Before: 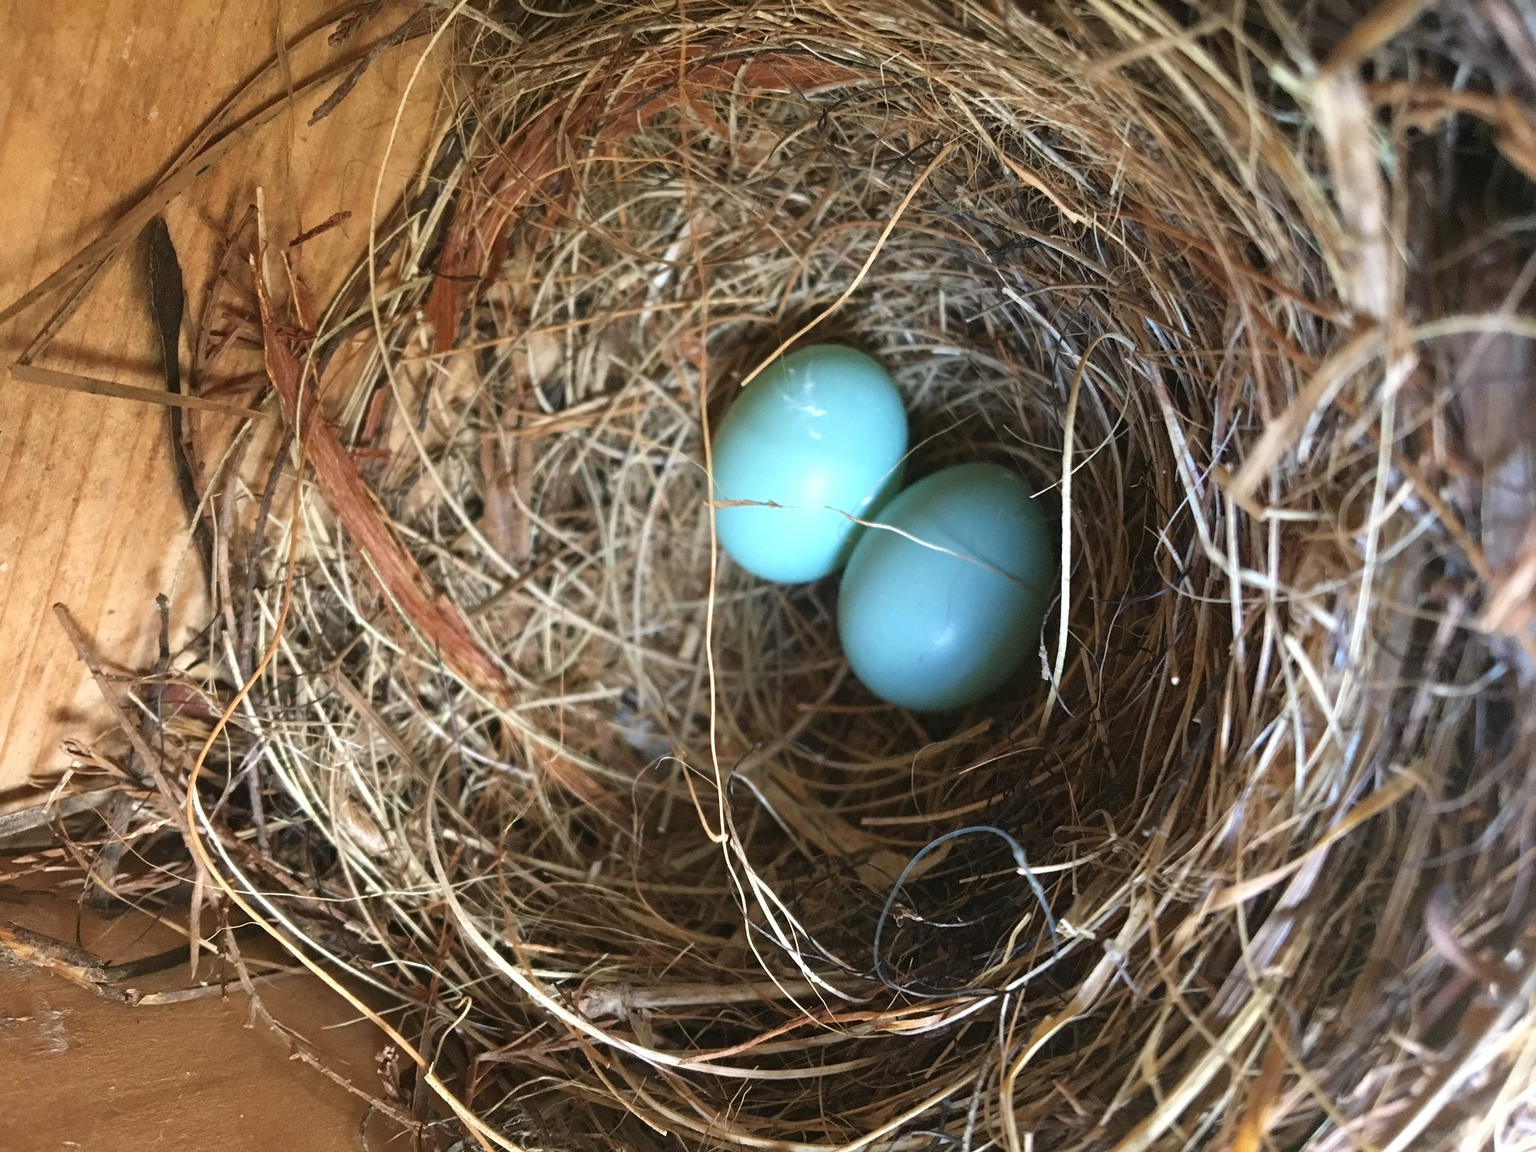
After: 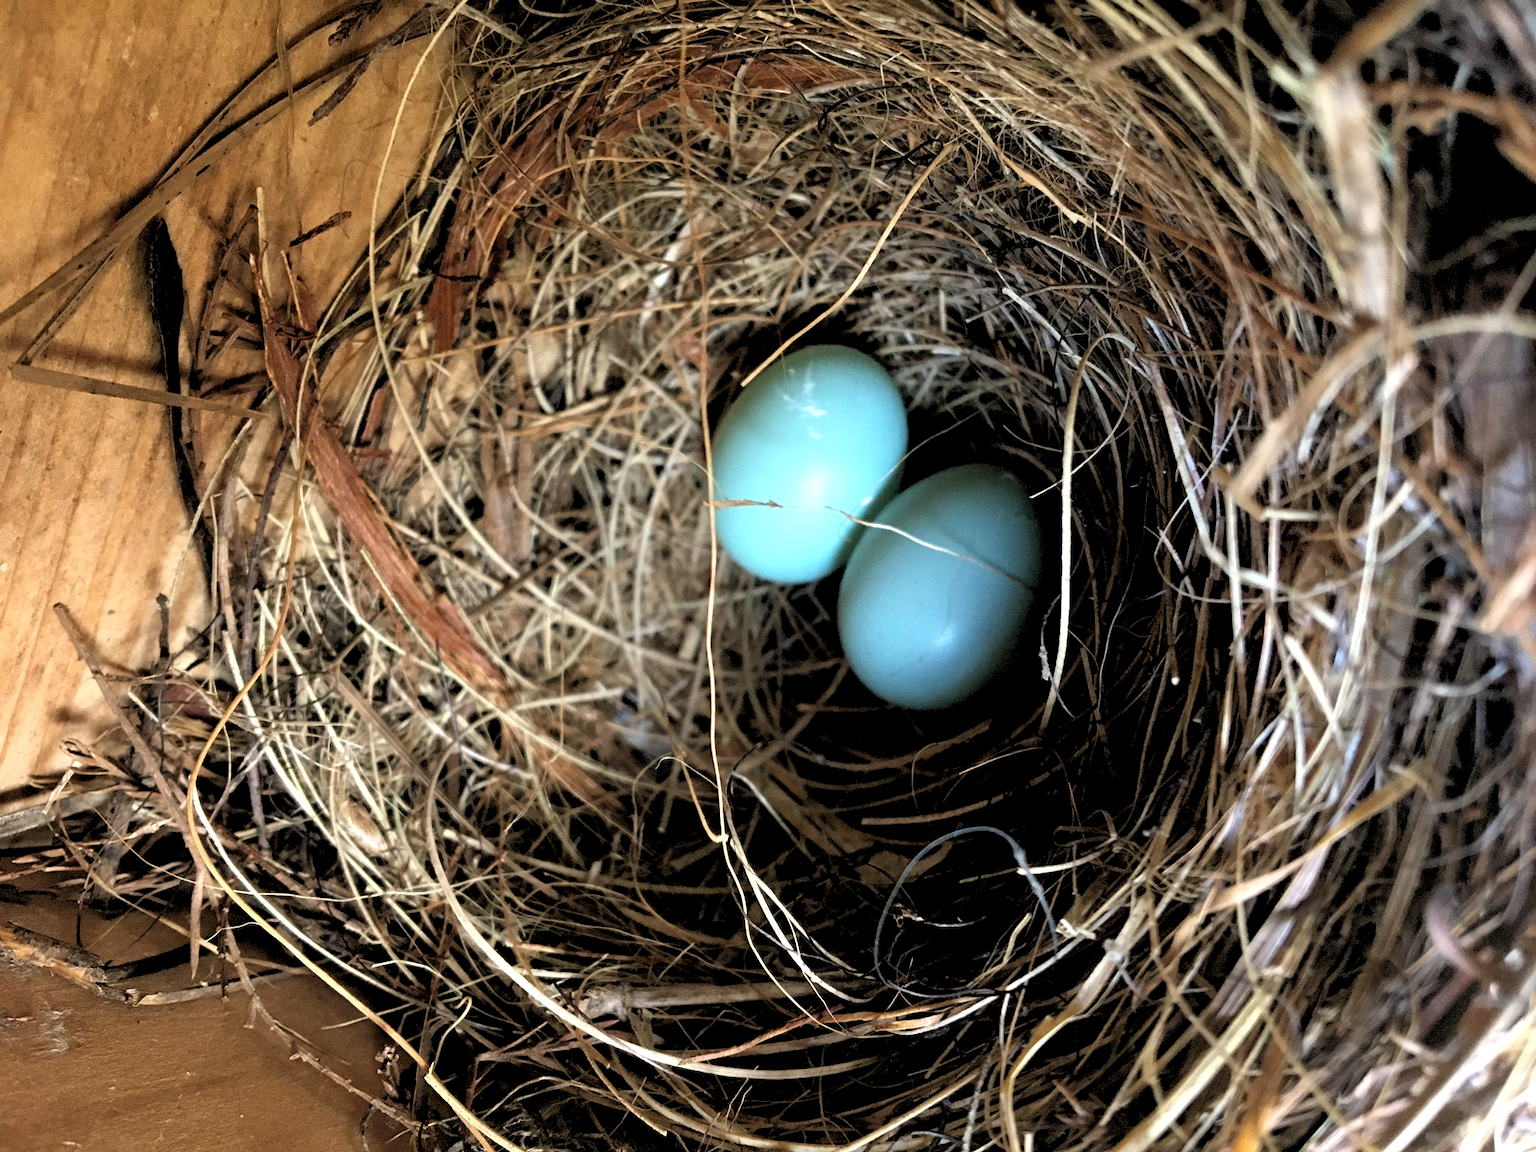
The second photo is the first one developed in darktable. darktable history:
color correction: highlights b* 3
grain: coarseness 0.09 ISO, strength 10%
rgb levels: levels [[0.034, 0.472, 0.904], [0, 0.5, 1], [0, 0.5, 1]]
base curve: curves: ch0 [(0, 0) (0.472, 0.455) (1, 1)], preserve colors none
